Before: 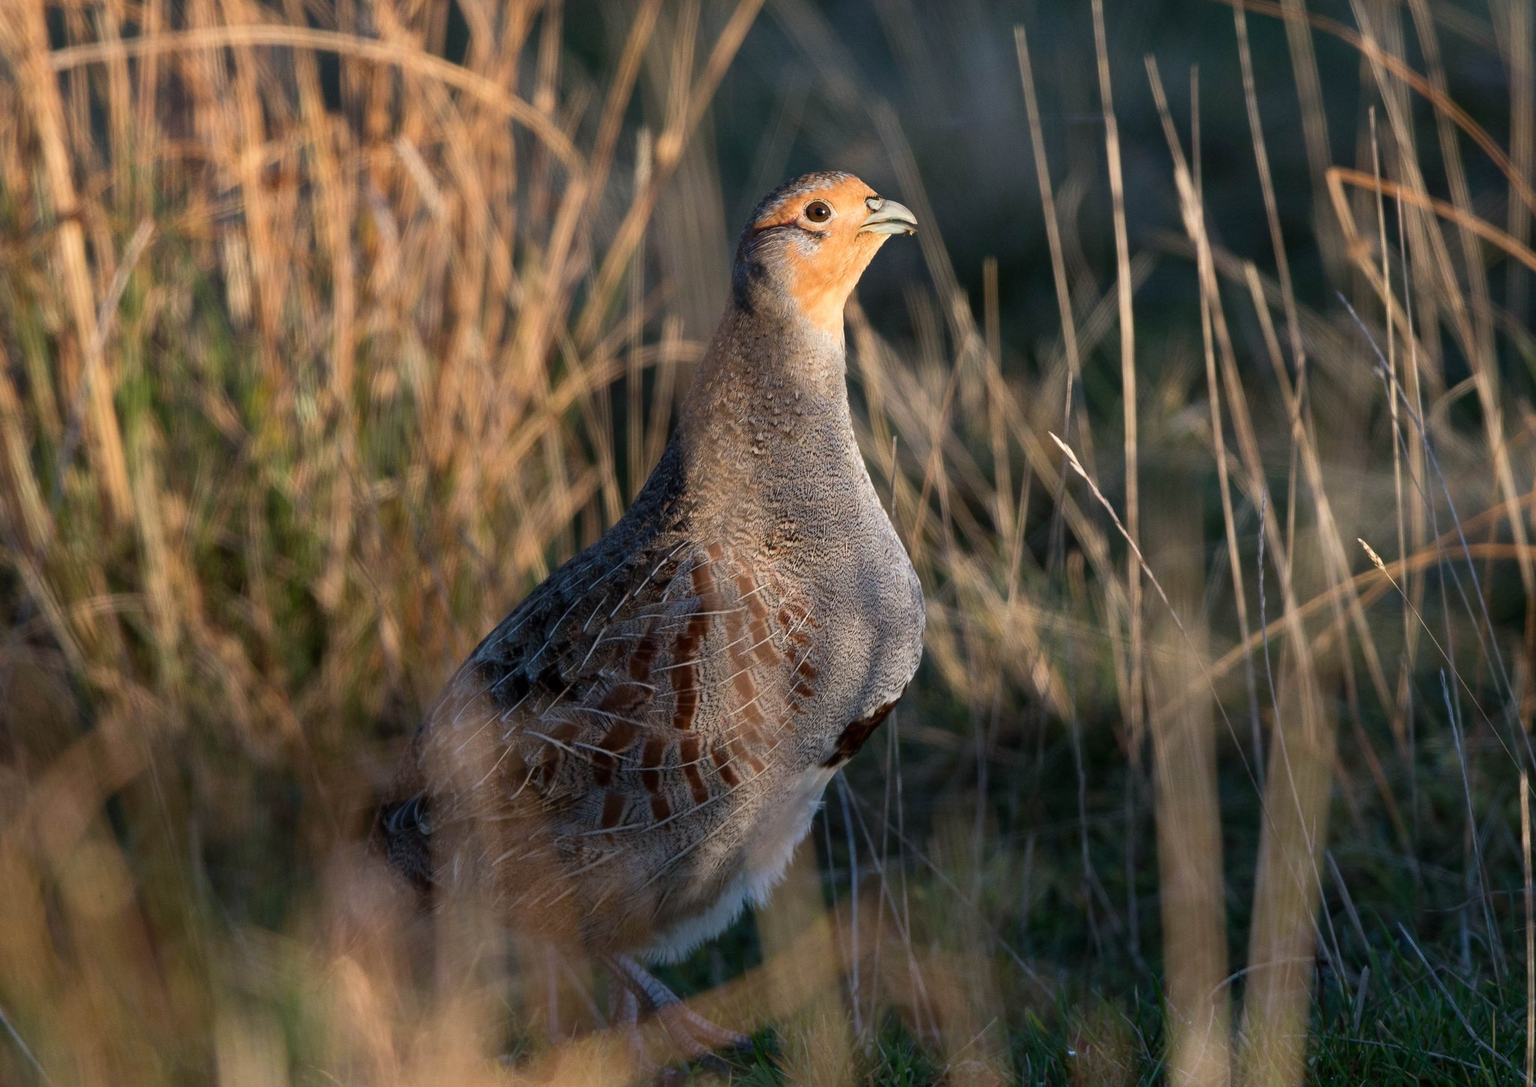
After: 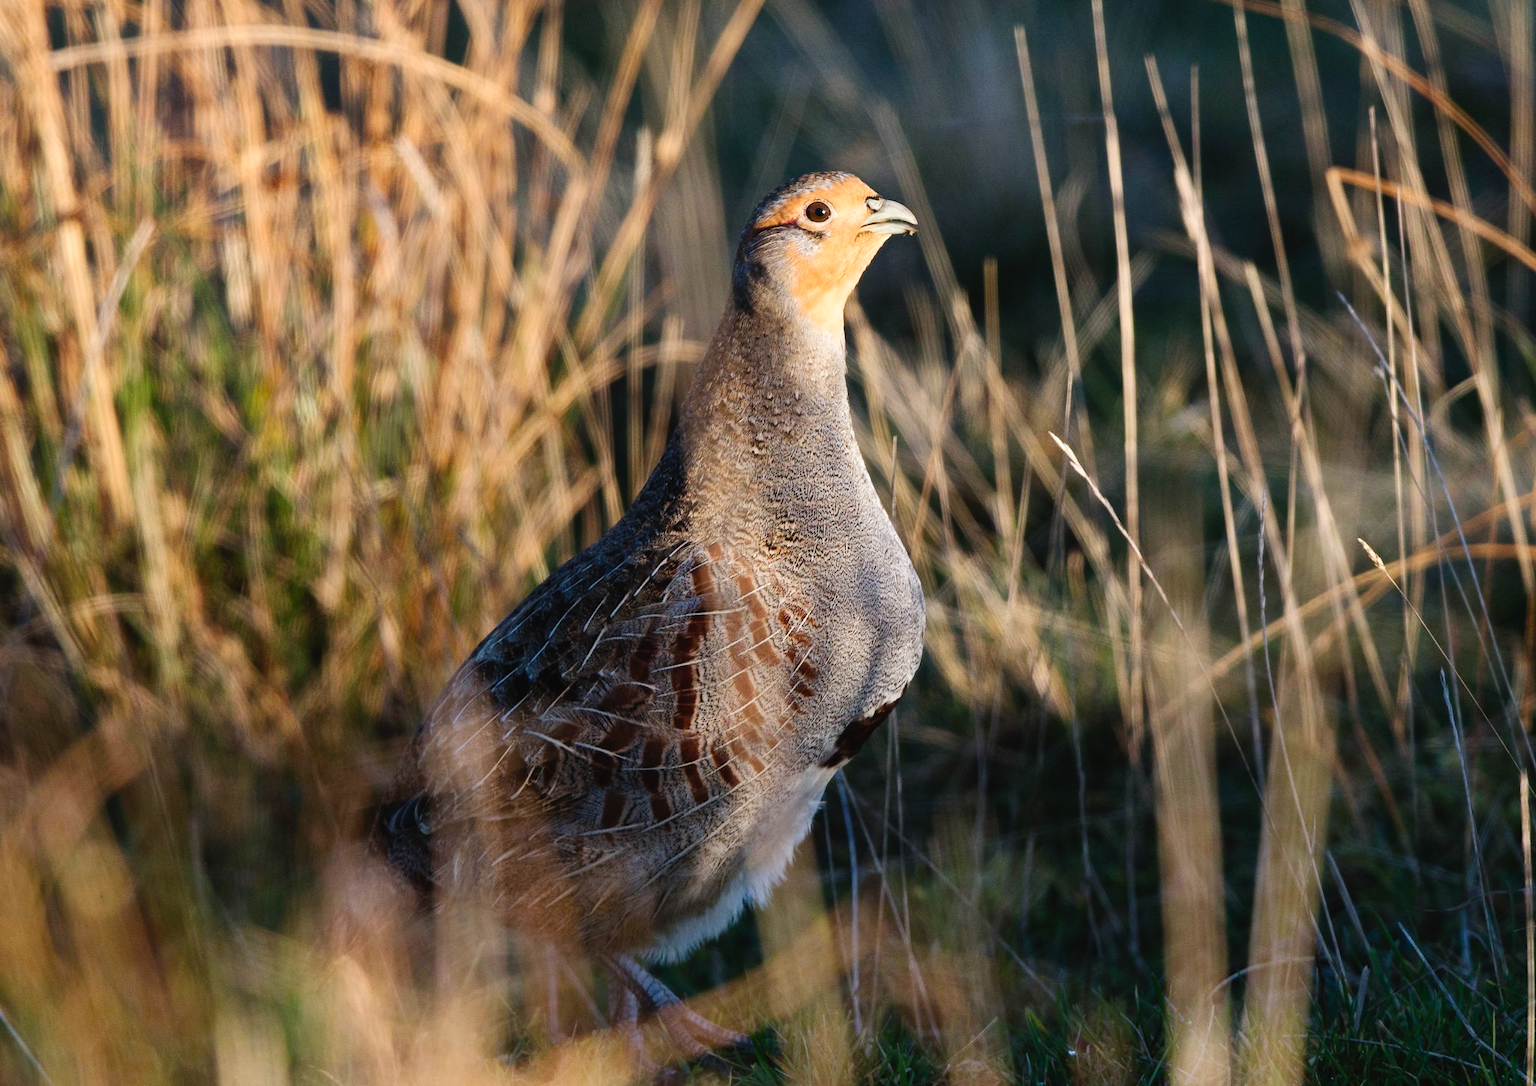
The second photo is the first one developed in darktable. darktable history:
tone curve: curves: ch0 [(0, 0.023) (0.087, 0.065) (0.184, 0.168) (0.45, 0.54) (0.57, 0.683) (0.722, 0.825) (0.877, 0.948) (1, 1)]; ch1 [(0, 0) (0.388, 0.369) (0.44, 0.44) (0.489, 0.481) (0.534, 0.528) (0.657, 0.655) (1, 1)]; ch2 [(0, 0) (0.353, 0.317) (0.408, 0.427) (0.472, 0.46) (0.5, 0.488) (0.537, 0.518) (0.576, 0.592) (0.625, 0.631) (1, 1)], preserve colors none
